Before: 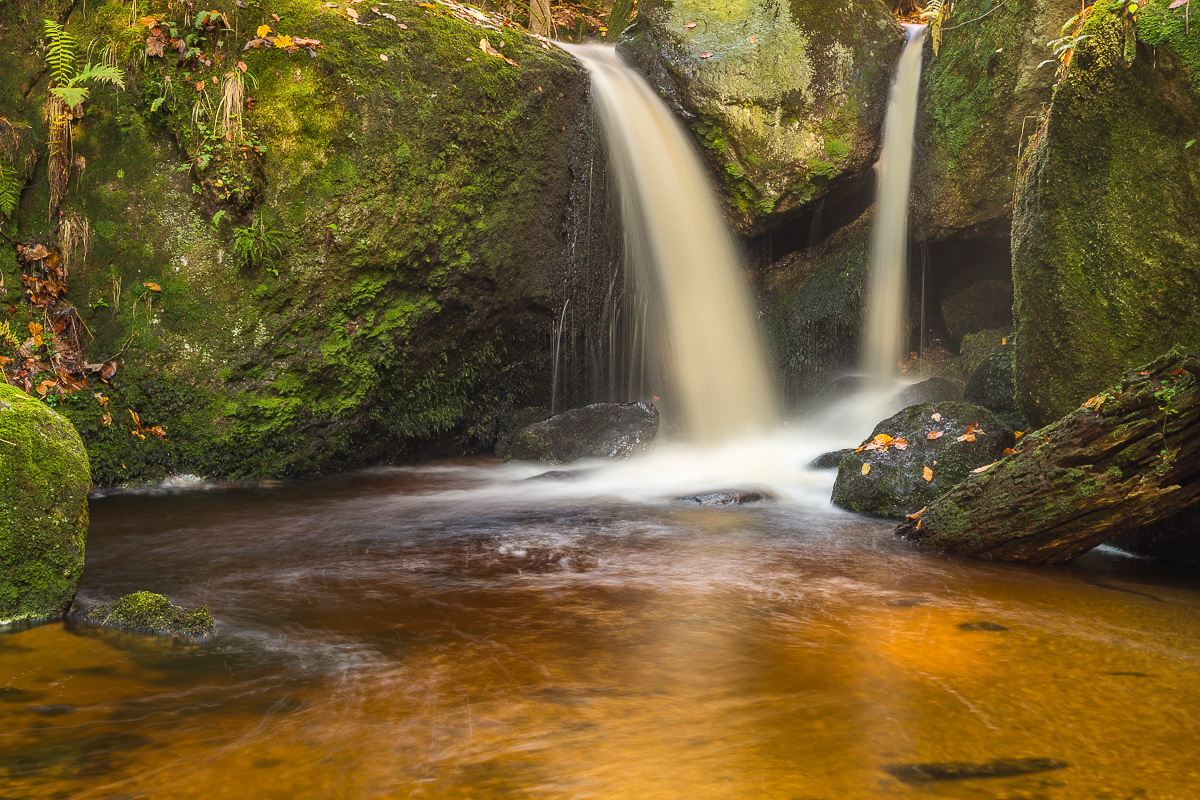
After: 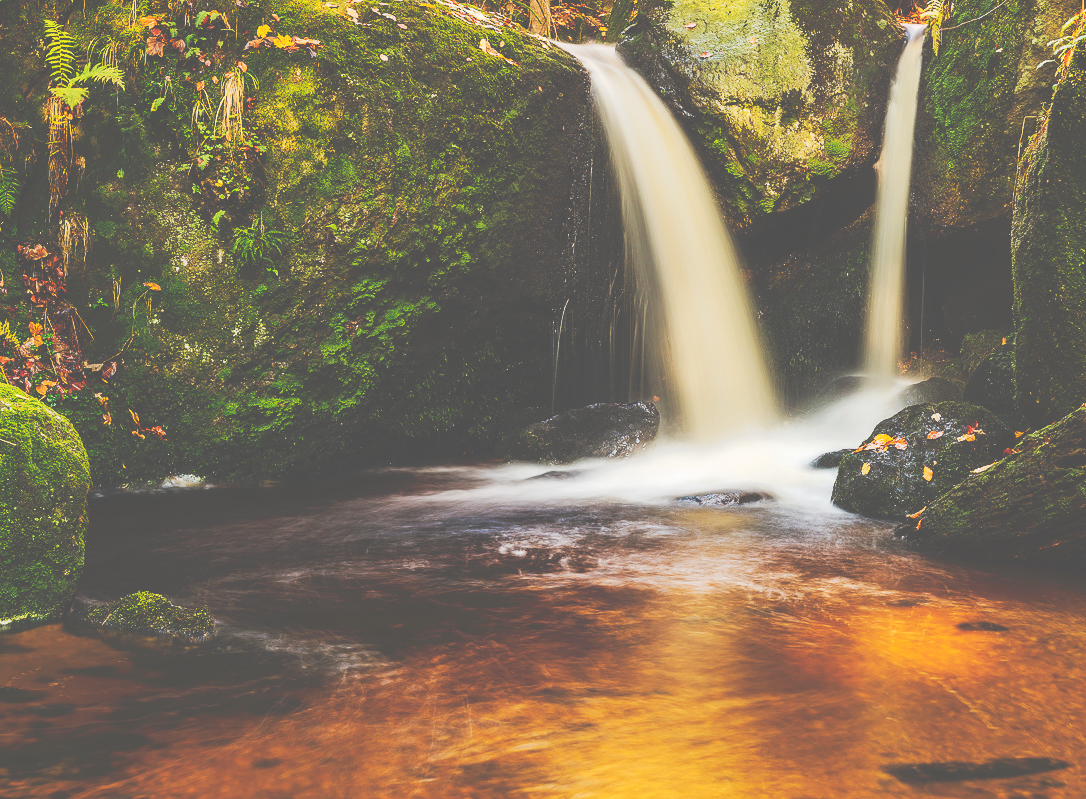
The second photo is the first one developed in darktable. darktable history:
crop: right 9.476%, bottom 0.017%
tone curve: curves: ch0 [(0, 0) (0.003, 0.331) (0.011, 0.333) (0.025, 0.333) (0.044, 0.334) (0.069, 0.335) (0.1, 0.338) (0.136, 0.342) (0.177, 0.347) (0.224, 0.352) (0.277, 0.359) (0.335, 0.39) (0.399, 0.434) (0.468, 0.509) (0.543, 0.615) (0.623, 0.731) (0.709, 0.814) (0.801, 0.88) (0.898, 0.921) (1, 1)], preserve colors none
exposure: compensate exposure bias true, compensate highlight preservation false
